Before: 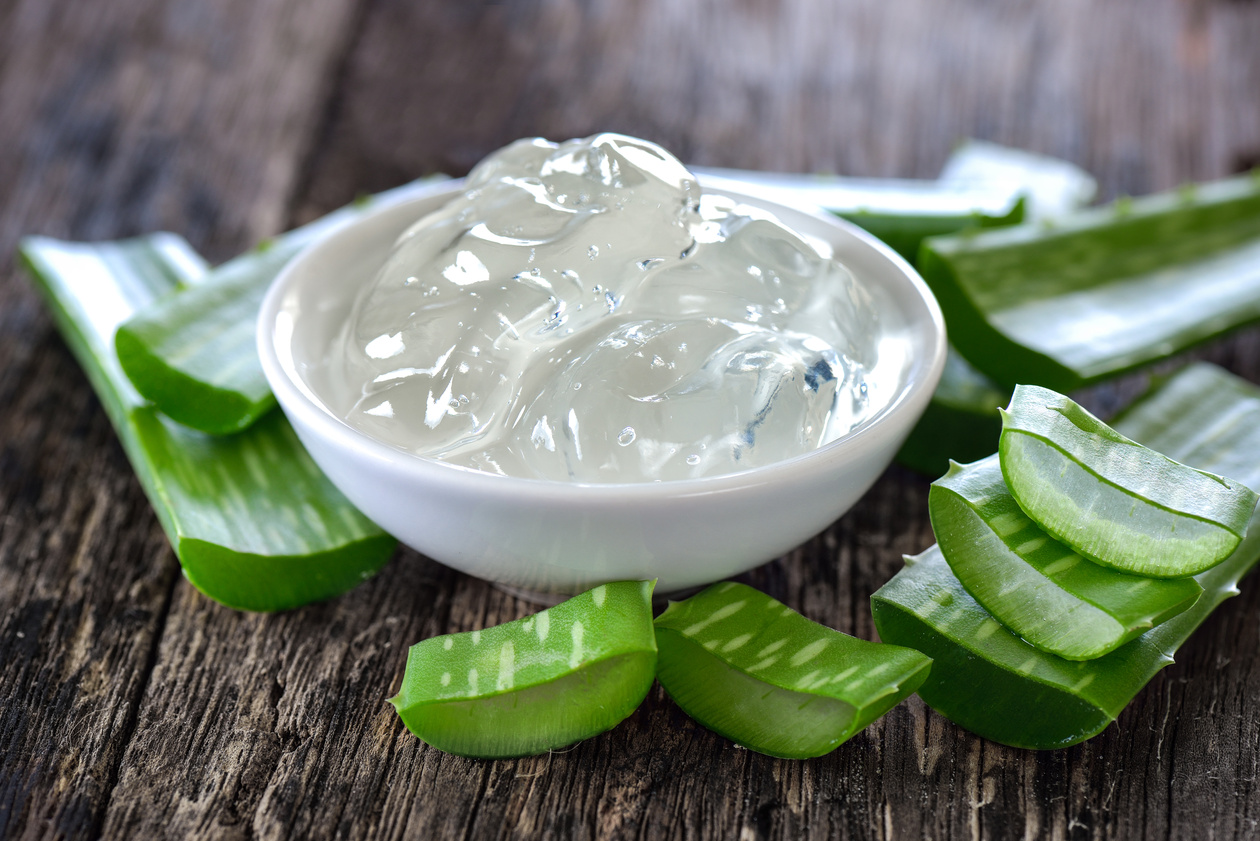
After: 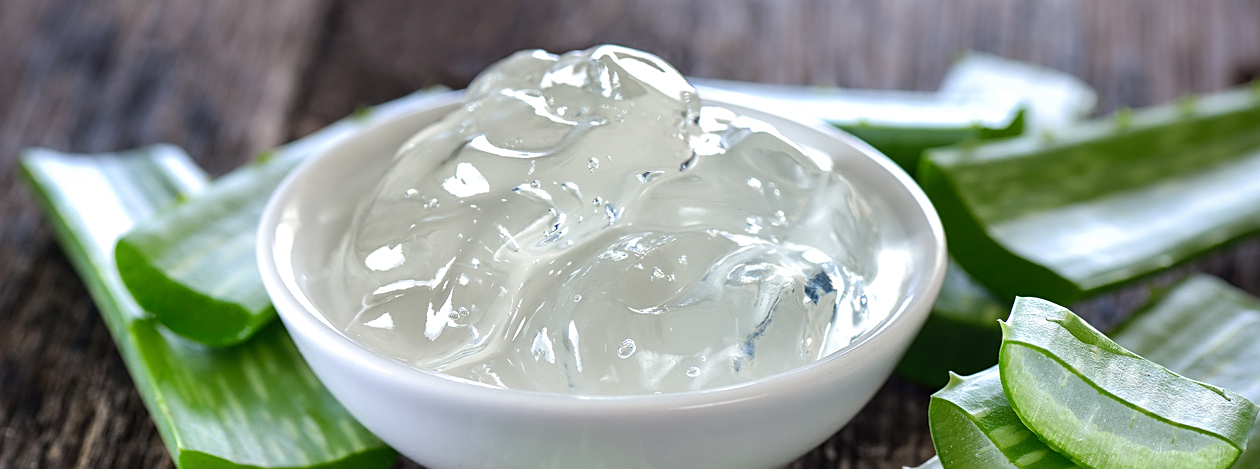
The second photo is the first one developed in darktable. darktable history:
crop and rotate: top 10.504%, bottom 33.638%
sharpen: on, module defaults
